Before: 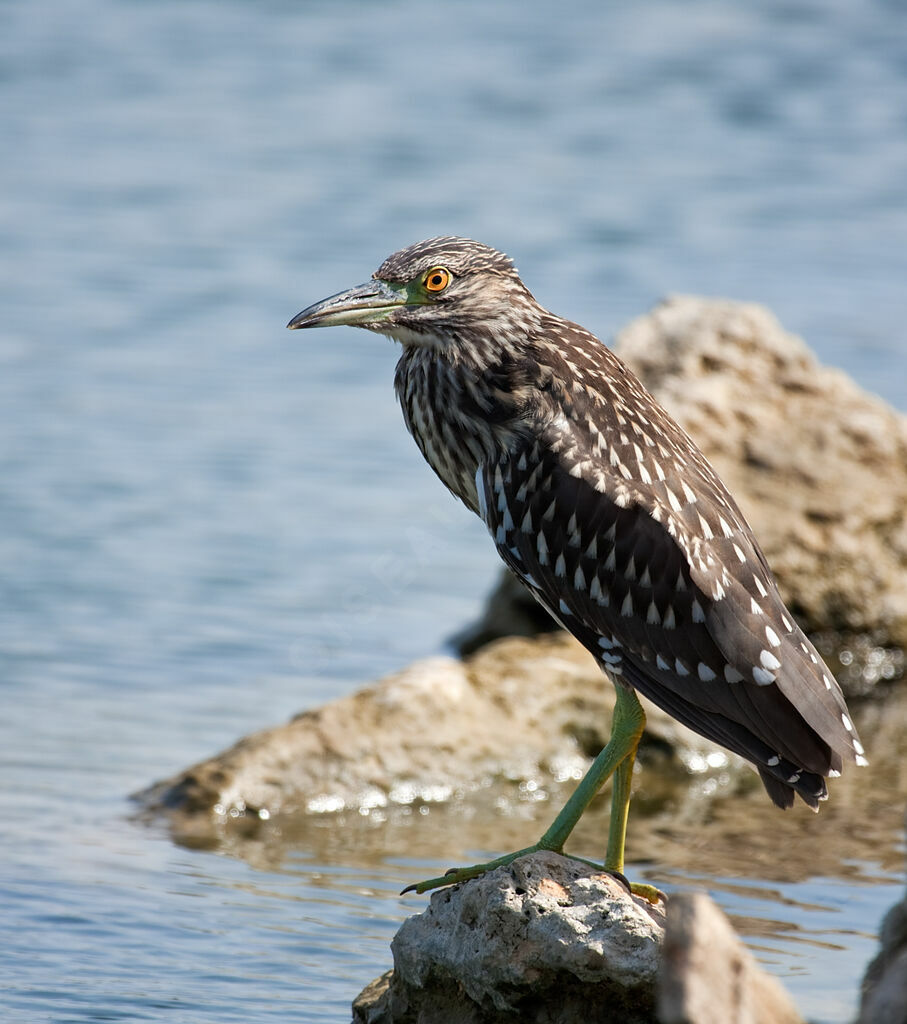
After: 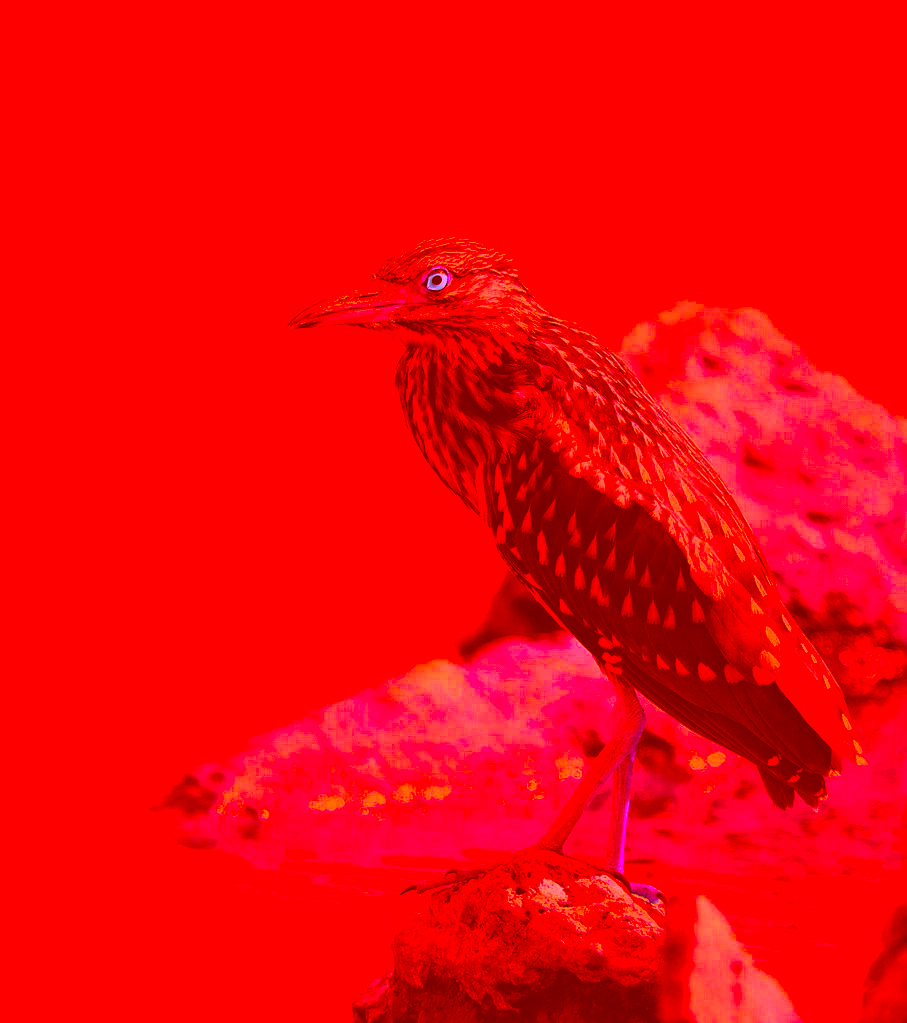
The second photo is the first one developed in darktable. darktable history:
crop: bottom 0.055%
color correction: highlights a* -39.46, highlights b* -39.55, shadows a* -39.56, shadows b* -39.91, saturation -2.96
